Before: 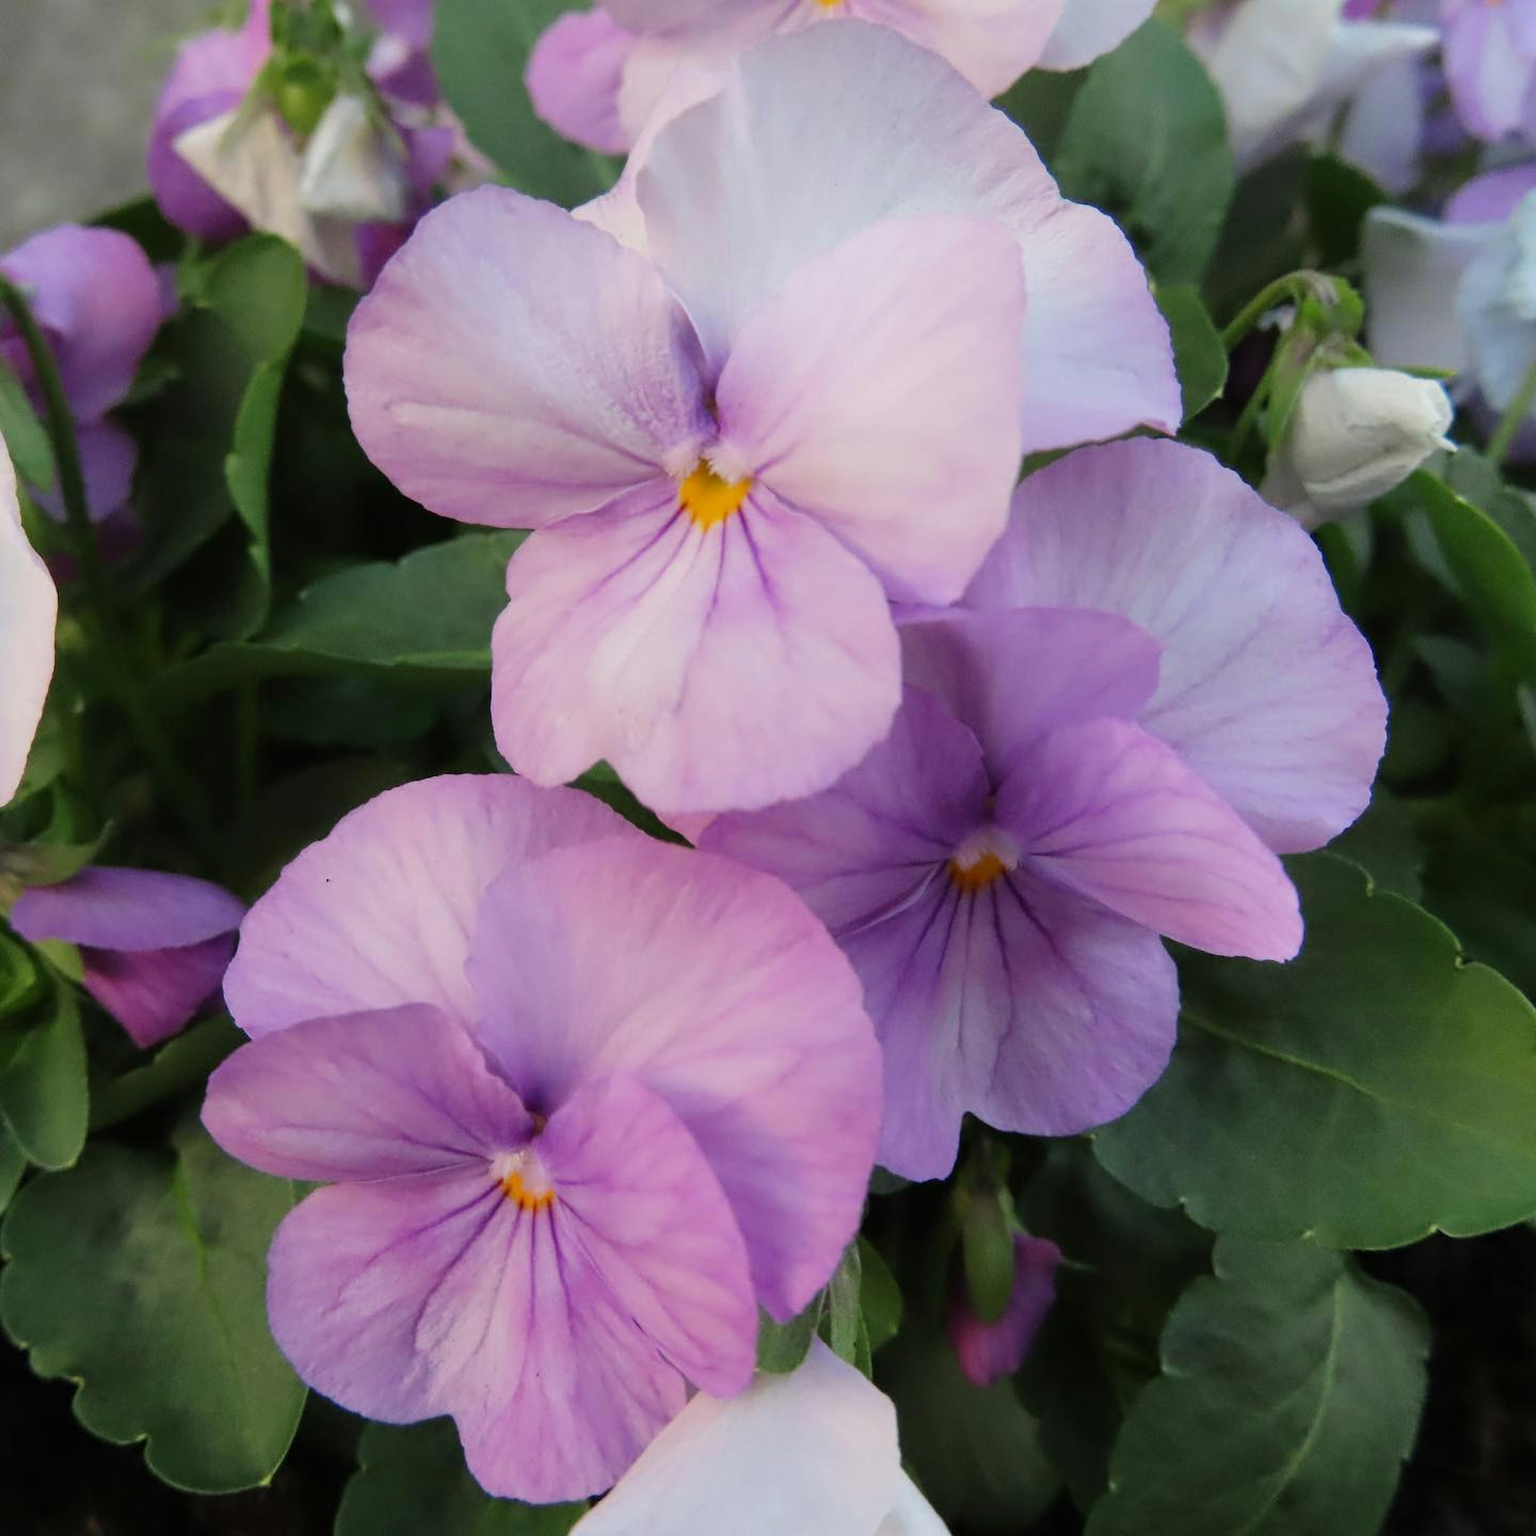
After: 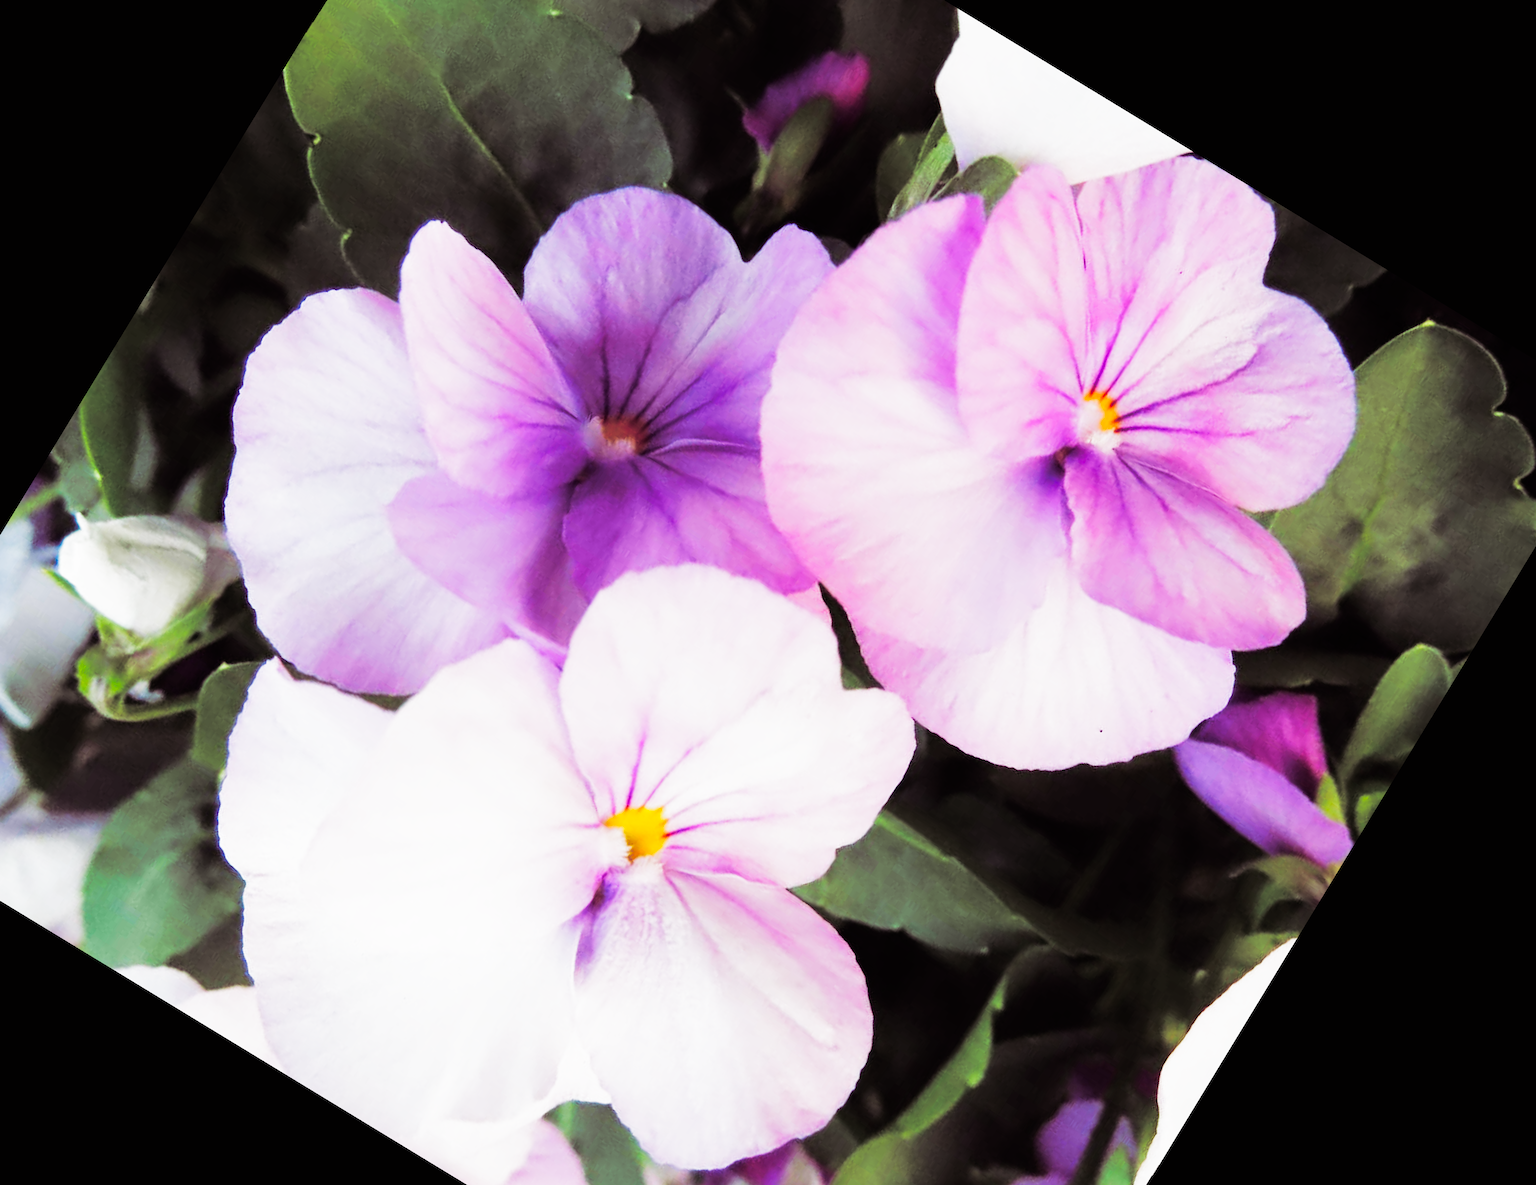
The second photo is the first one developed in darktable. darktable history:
rotate and perspective: rotation 1.57°, crop left 0.018, crop right 0.982, crop top 0.039, crop bottom 0.961
contrast brightness saturation: contrast 0.04, saturation 0.07
base curve: curves: ch0 [(0, 0) (0.007, 0.004) (0.027, 0.03) (0.046, 0.07) (0.207, 0.54) (0.442, 0.872) (0.673, 0.972) (1, 1)], preserve colors none
crop and rotate: angle 148.68°, left 9.111%, top 15.603%, right 4.588%, bottom 17.041%
split-toning: shadows › hue 316.8°, shadows › saturation 0.47, highlights › hue 201.6°, highlights › saturation 0, balance -41.97, compress 28.01%
